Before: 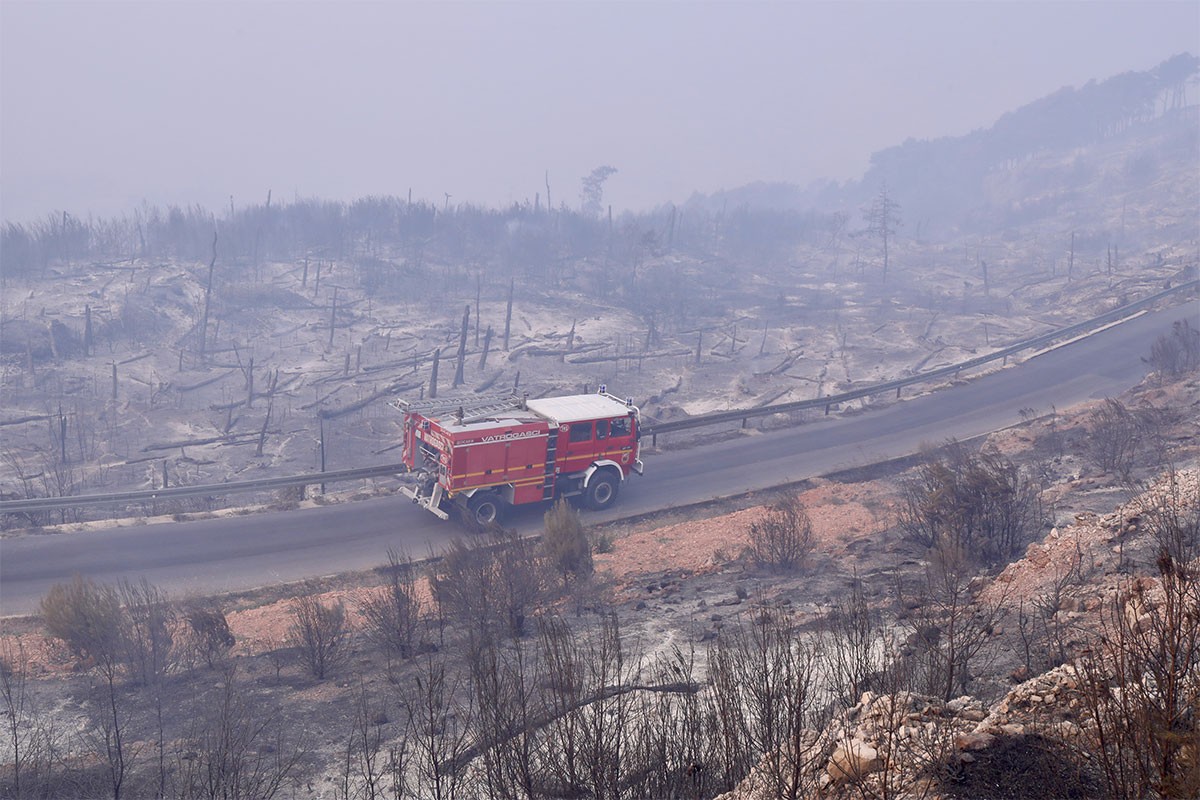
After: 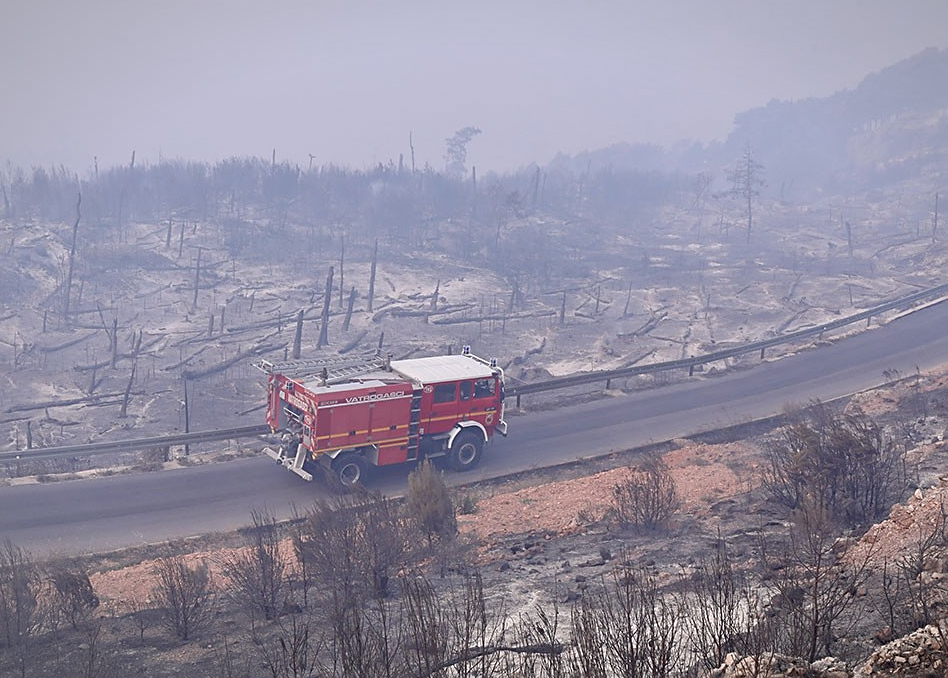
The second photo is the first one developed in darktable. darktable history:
vignetting: fall-off start 97.72%, fall-off radius 99.45%, width/height ratio 1.374, unbound false
sharpen: amount 0.486
crop: left 11.36%, top 4.934%, right 9.593%, bottom 10.292%
